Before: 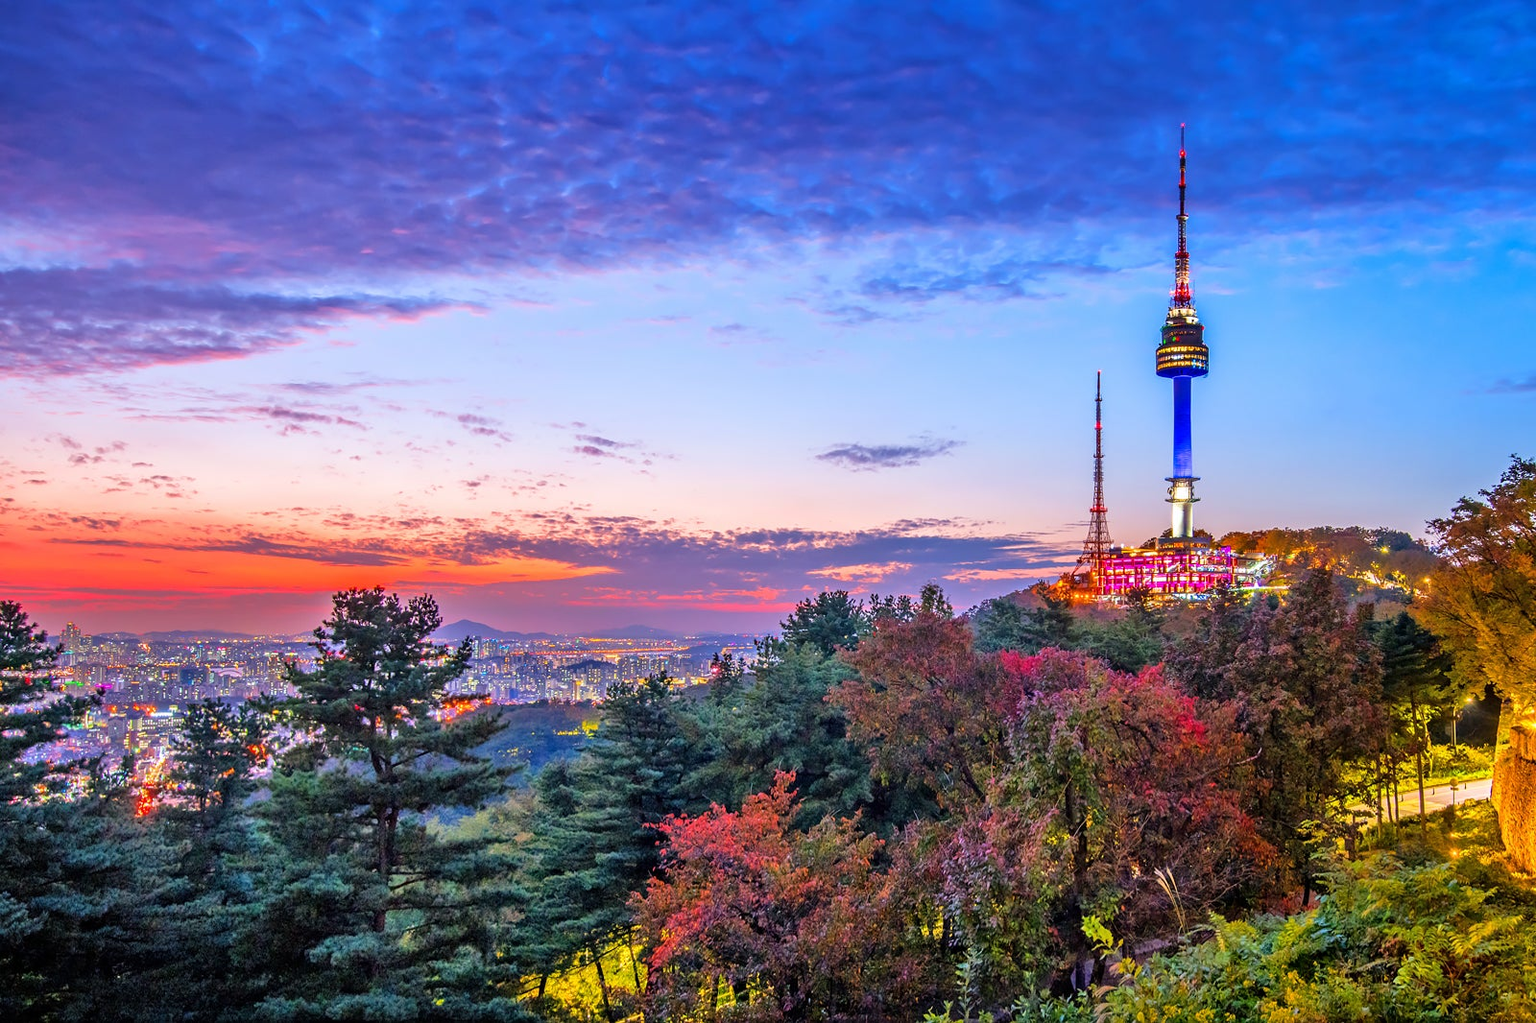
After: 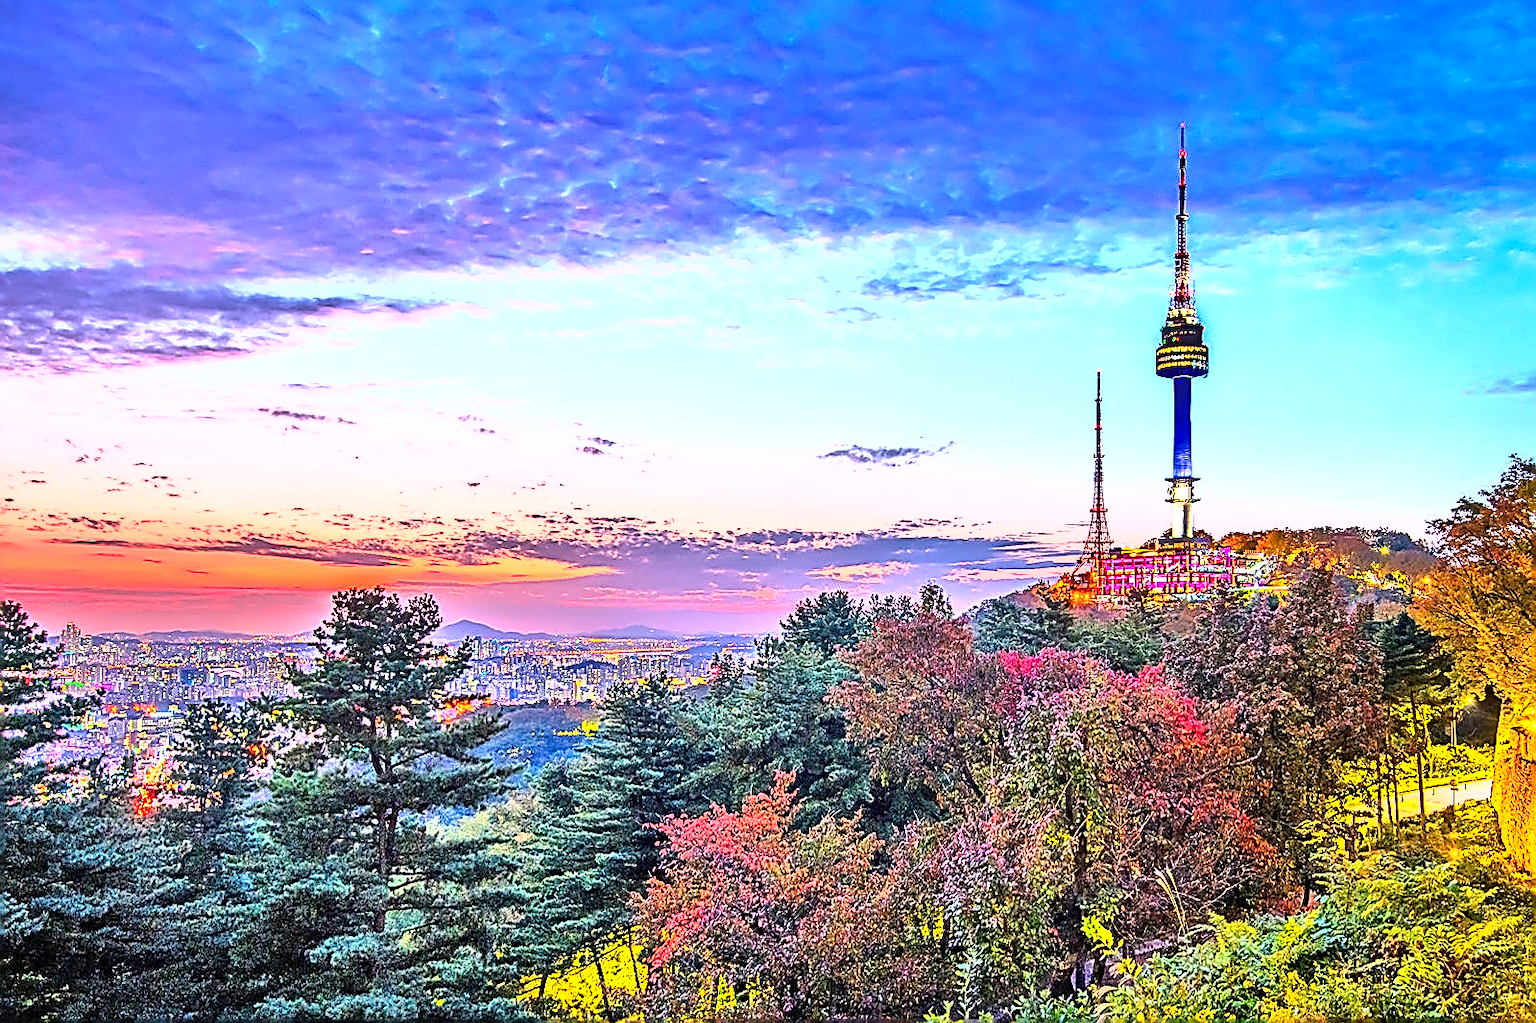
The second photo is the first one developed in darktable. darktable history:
shadows and highlights: highlights color adjustment 0%, low approximation 0.01, soften with gaussian
exposure: black level correction 0, exposure 1.3 EV, compensate highlight preservation false
sharpen: amount 1.861
